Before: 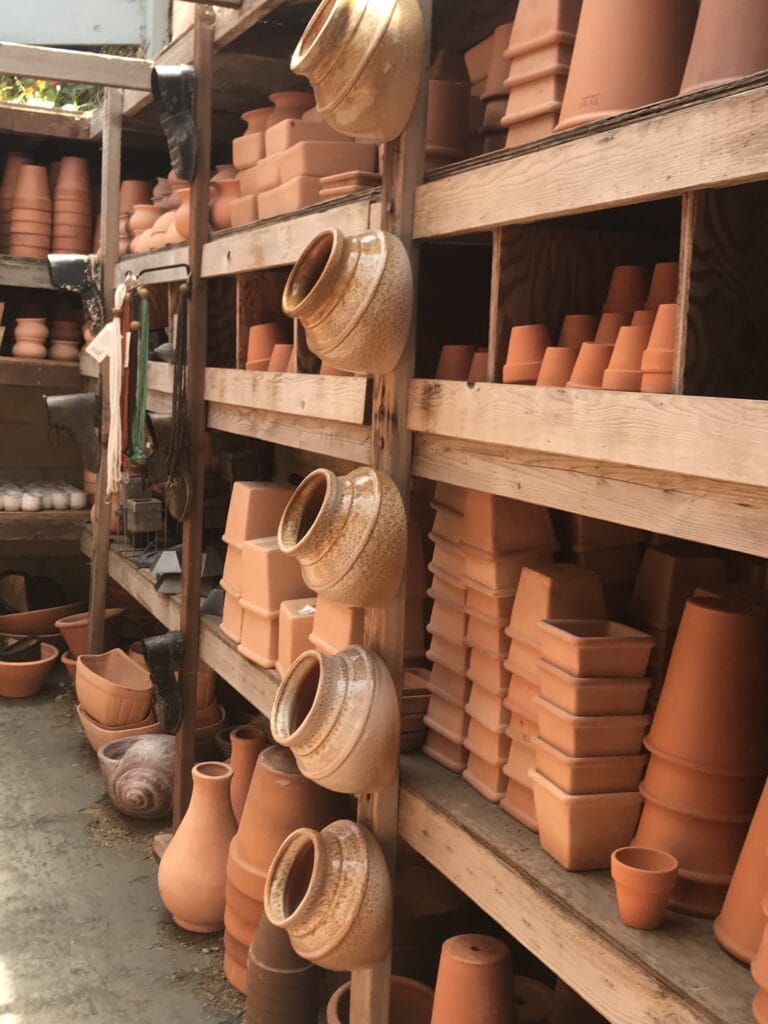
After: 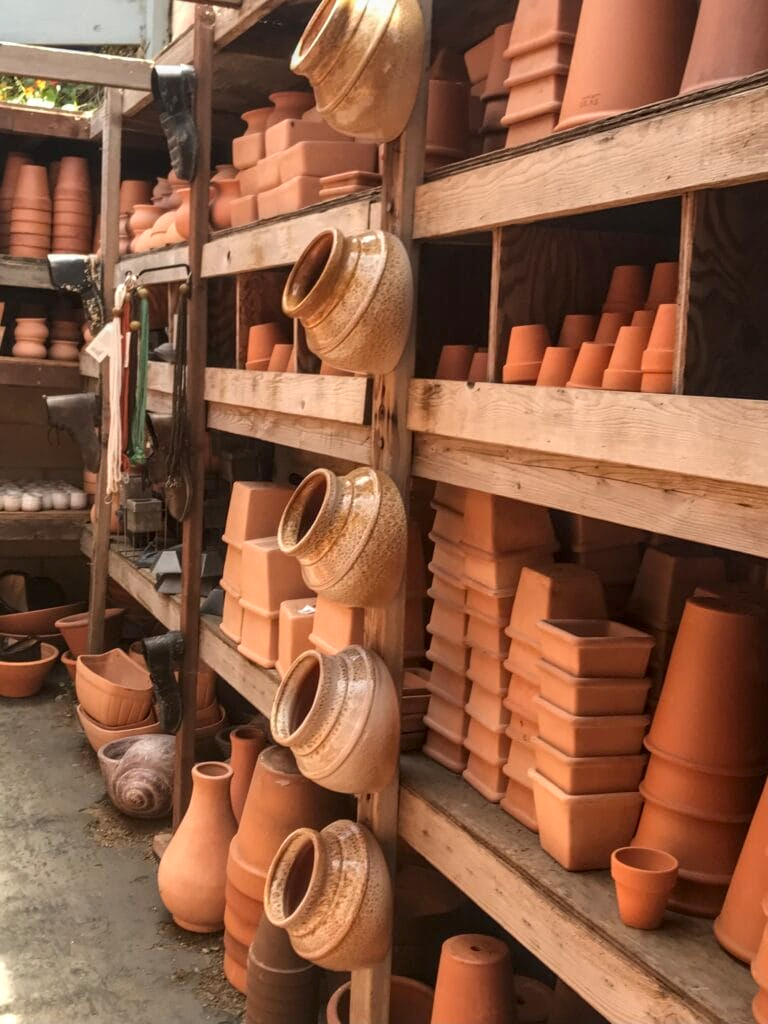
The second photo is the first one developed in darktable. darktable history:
sharpen: radius 2.883, amount 0.868, threshold 47.523
local contrast: highlights 25%, detail 130%
